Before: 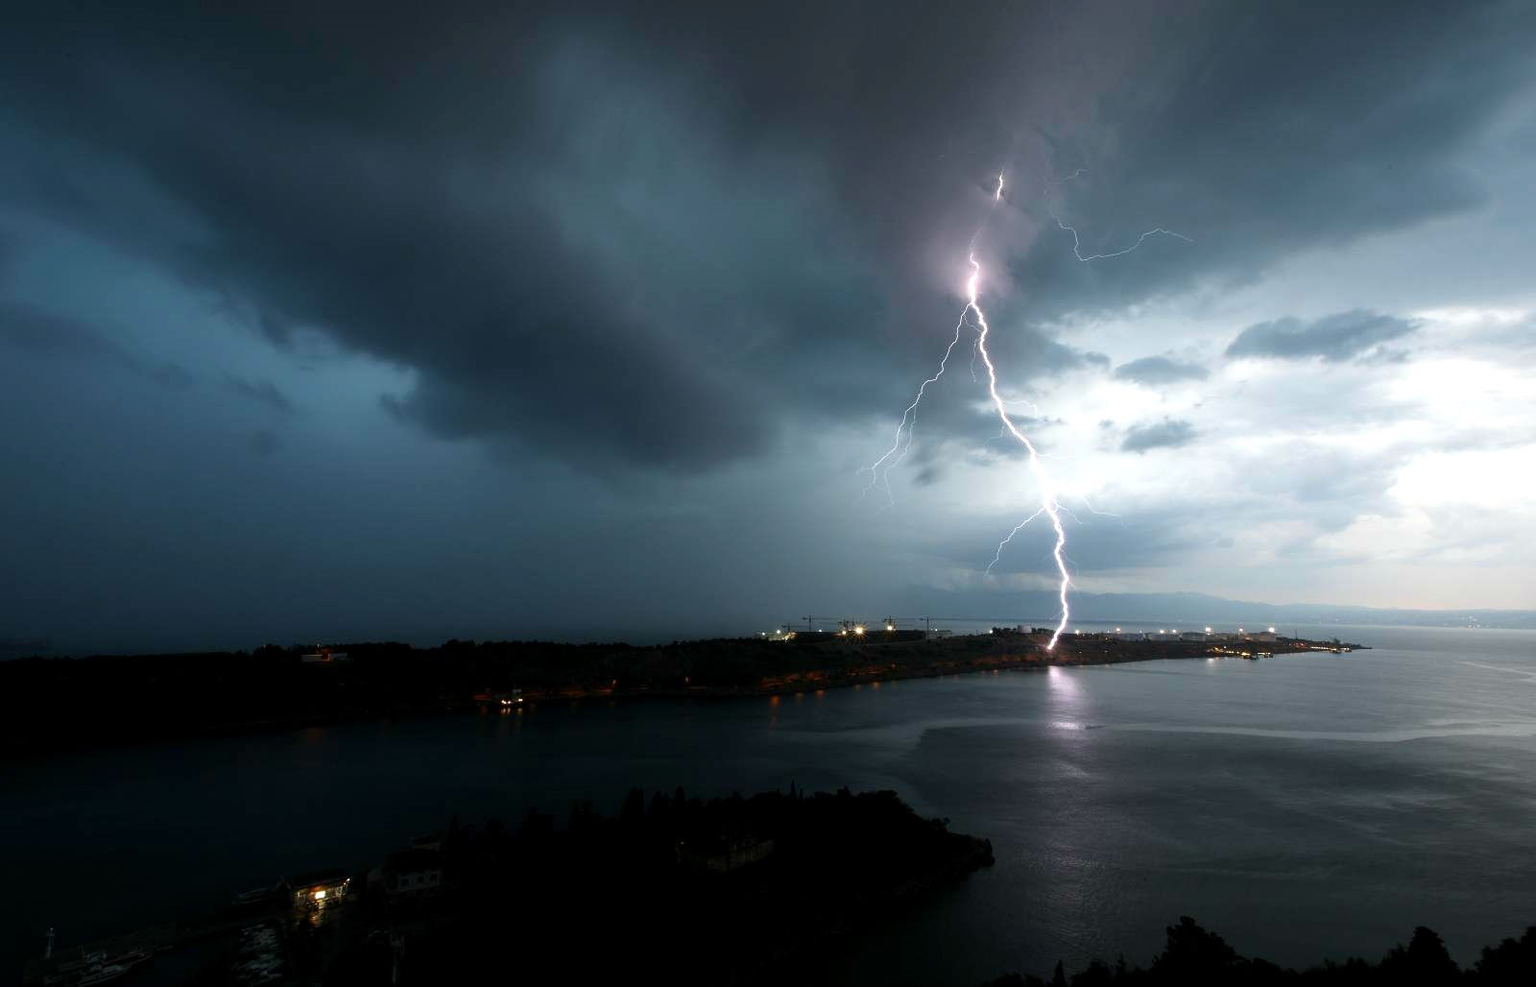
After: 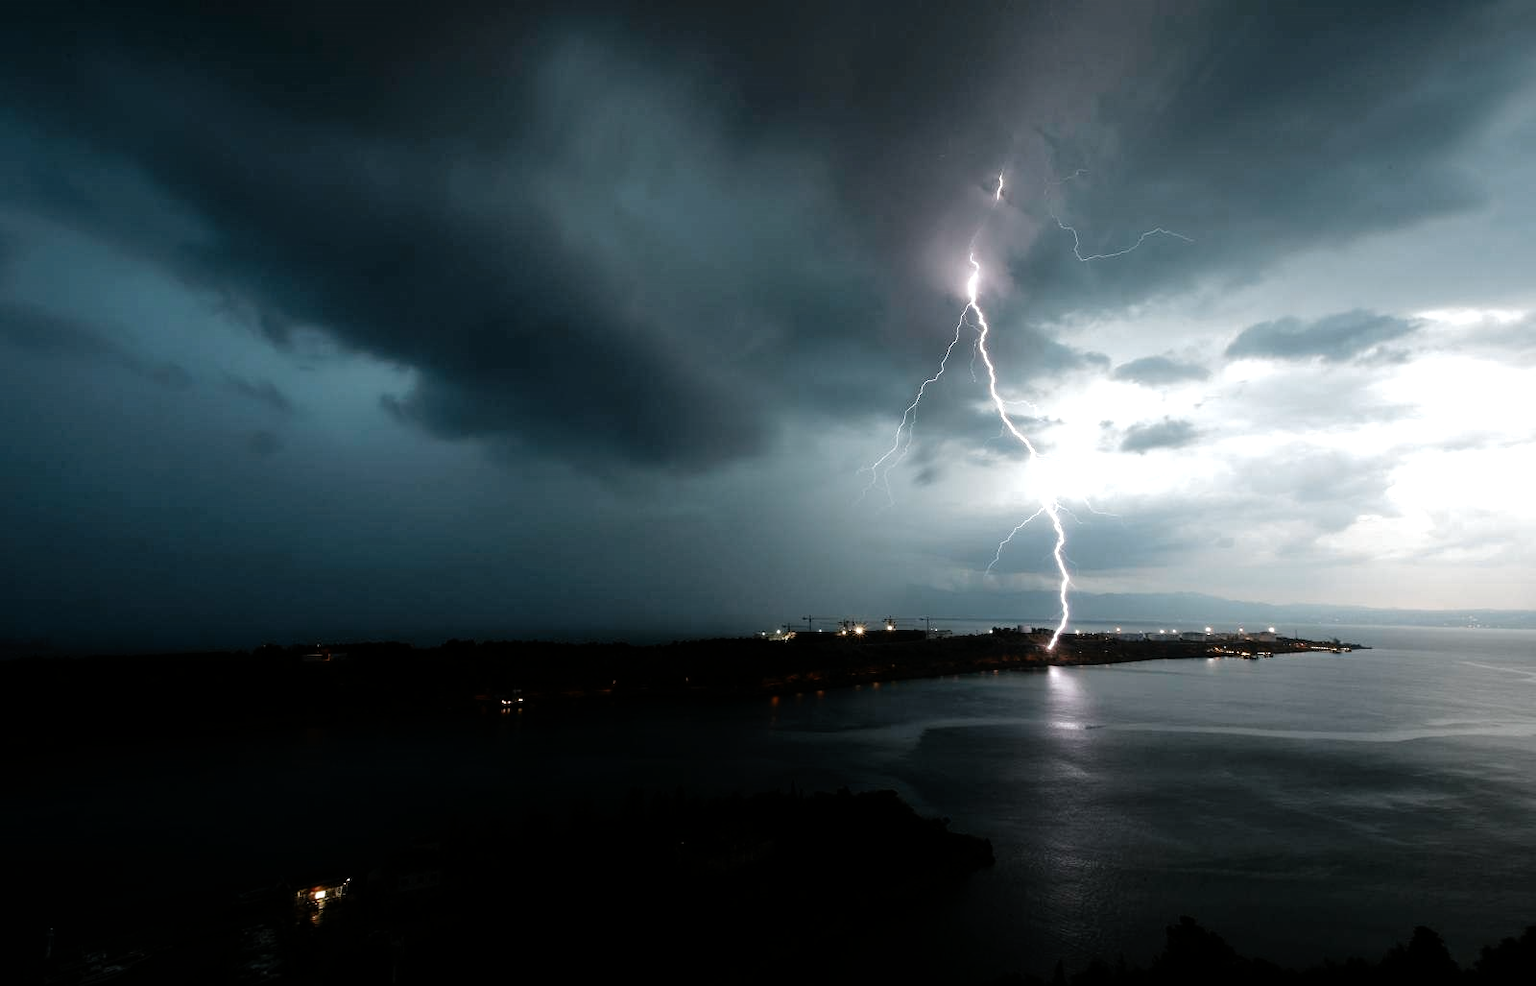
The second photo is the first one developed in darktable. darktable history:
tone curve: curves: ch0 [(0, 0) (0.003, 0.003) (0.011, 0.003) (0.025, 0.007) (0.044, 0.014) (0.069, 0.02) (0.1, 0.03) (0.136, 0.054) (0.177, 0.099) (0.224, 0.156) (0.277, 0.227) (0.335, 0.302) (0.399, 0.375) (0.468, 0.456) (0.543, 0.54) (0.623, 0.625) (0.709, 0.717) (0.801, 0.807) (0.898, 0.895) (1, 1)], preserve colors none
color look up table: target L [86.64, 76.78, 74, 78.98, 75.6, 57.21, 68.4, 58.18, 60.34, 53, 44.1, 28.72, 21.18, 16.82, 201.64, 105.77, 76.41, 81.04, 68.89, 62.48, 65.93, 53.69, 62.33, 47.19, 48.06, 43.67, 34.46, 29.96, 15.08, 84.56, 78.16, 76.74, 74.85, 66.45, 58.65, 54.27, 45.38, 53.47, 45.77, 36.15, 27.3, 32.89, 15.47, 0.592, 86.84, 72.88, 63.25, 58.81, 37.32], target a [-11.7, -12.57, -18.77, -46.87, 1.337, -47.47, -0.24, -43.86, -20.73, -18.08, -2.703, -22.64, -14.18, -0.261, 0, 0.001, -6.424, 3.246, 13.44, 18.23, 21.61, 30.31, 20.2, 48.92, 52.86, 48.85, 33.89, 24.62, 17.07, -0.134, 12.58, 7.019, 21.09, 35.81, 37.61, 43.72, 12.68, 41.32, -1.455, -0.158, 26.32, 17.92, 8.091, -0.371, -14.36, -23.53, -37.49, -2.824, -7.781], target b [12.88, 52.13, 47.21, -6.088, 54.96, 40.99, 7.167, 21.74, 21.21, 40.4, 30.57, 20.81, 3.115, 18.62, -0.001, -0.004, 40.45, 20.94, 19.74, 49.74, 10.15, 44.8, 35.43, 11.97, 12.99, 35.54, 15.37, 26.66, 19.53, 0.496, -6.185, -14.43, -25.07, -23.1, 0.134, -22.64, -14.36, -47.97, -45.76, 0.583, -1.864, -56.23, -15.83, 0.885, -10.76, -26.4, -3.328, -13.16, -21.61], num patches 49
